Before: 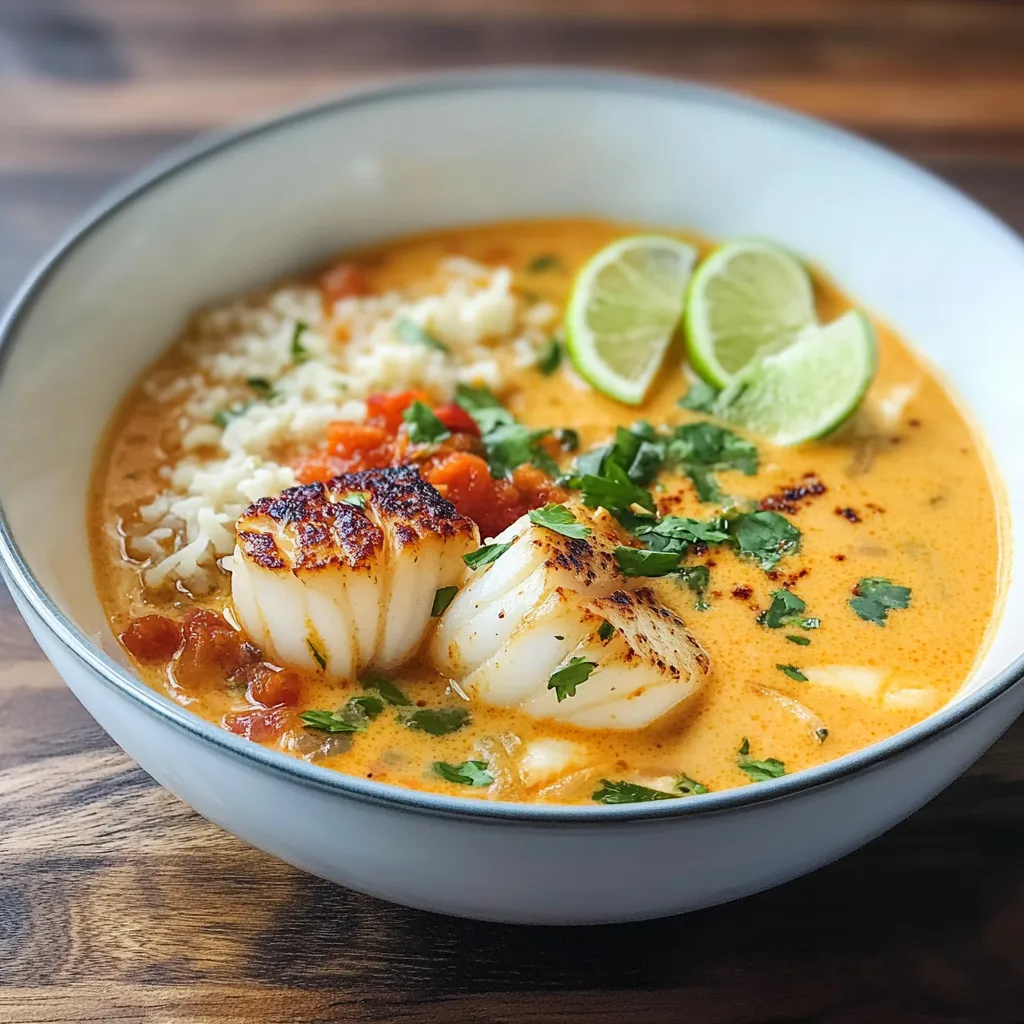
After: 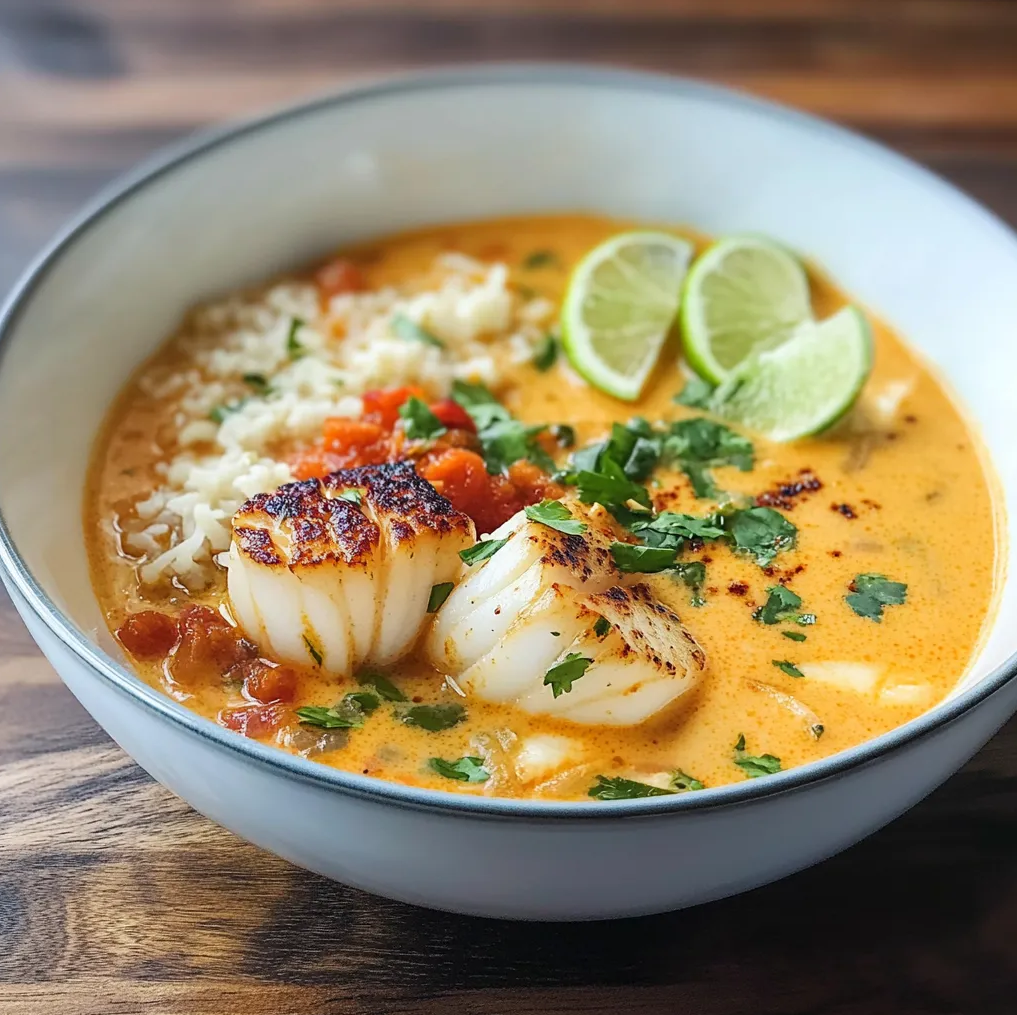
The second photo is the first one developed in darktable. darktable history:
crop: left 0.434%, top 0.485%, right 0.244%, bottom 0.386%
